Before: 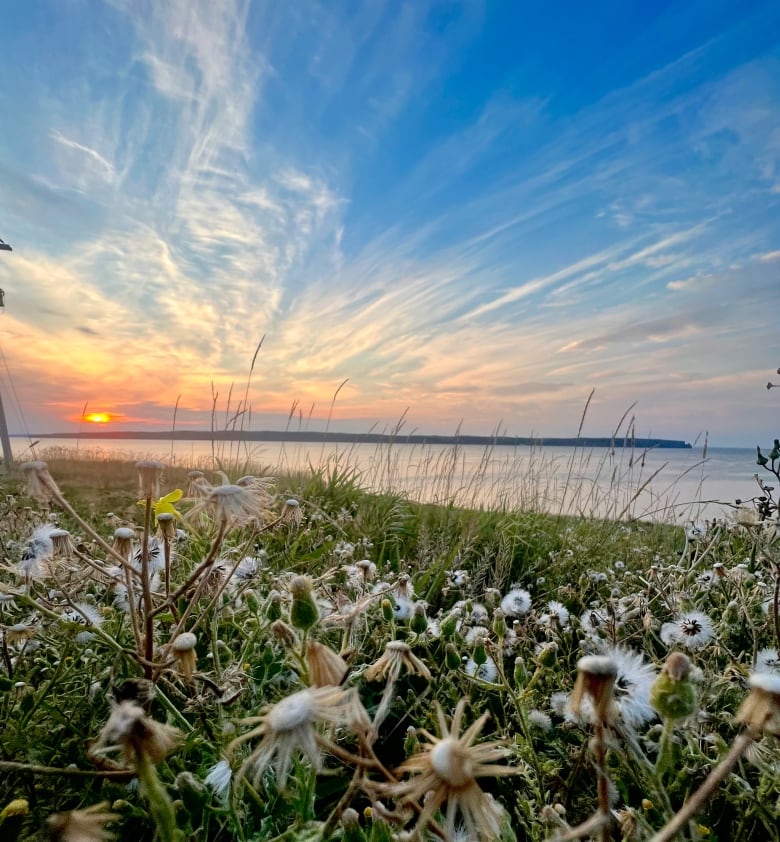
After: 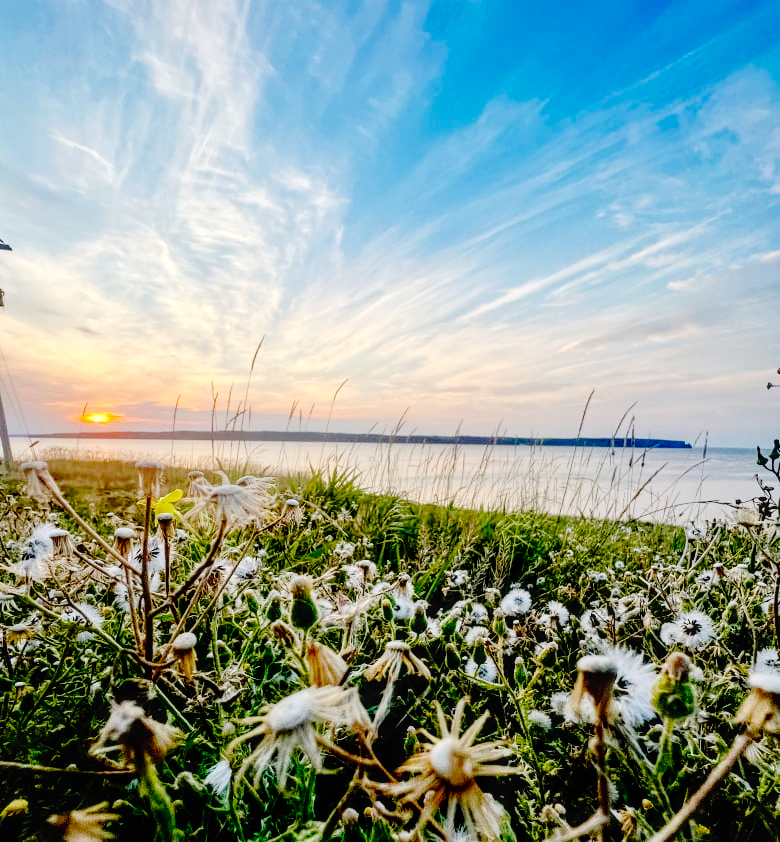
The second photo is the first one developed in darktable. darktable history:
base curve: curves: ch0 [(0, 0) (0.036, 0.01) (0.123, 0.254) (0.258, 0.504) (0.507, 0.748) (1, 1)], preserve colors none
local contrast: on, module defaults
